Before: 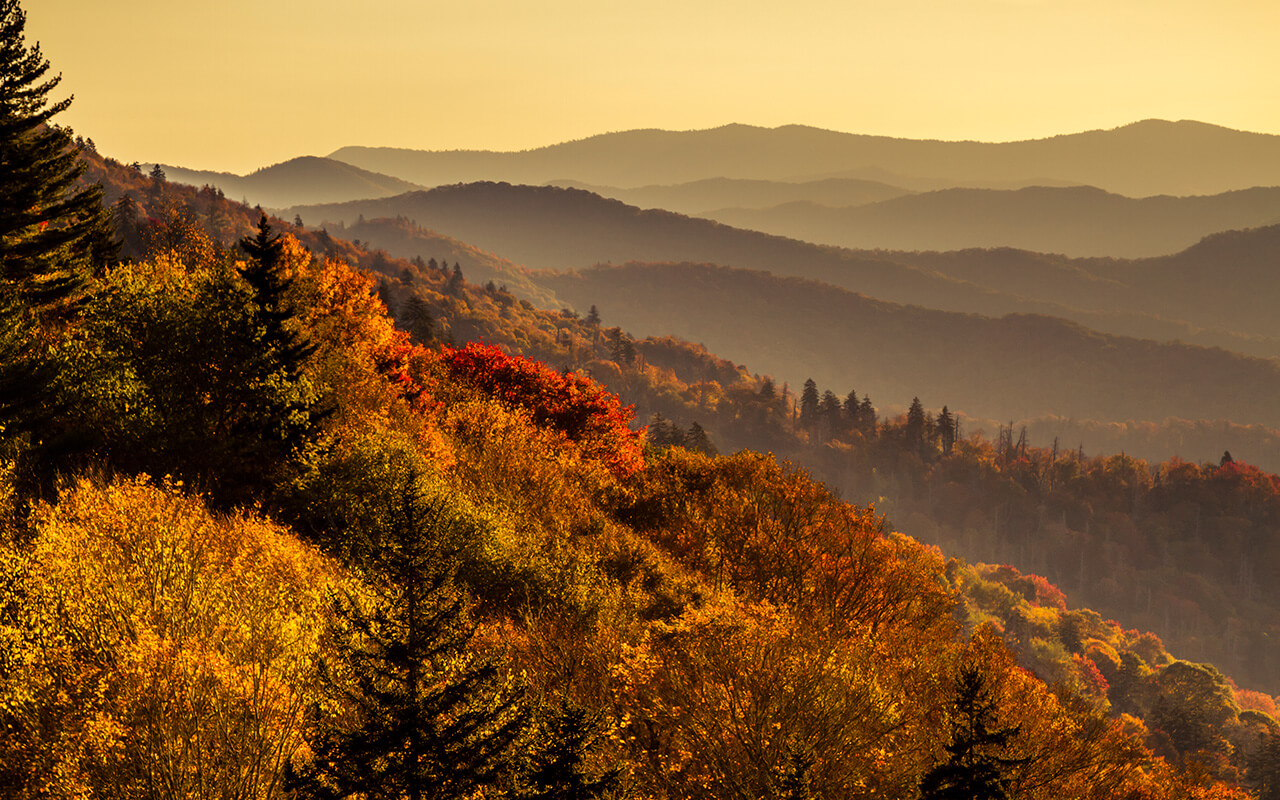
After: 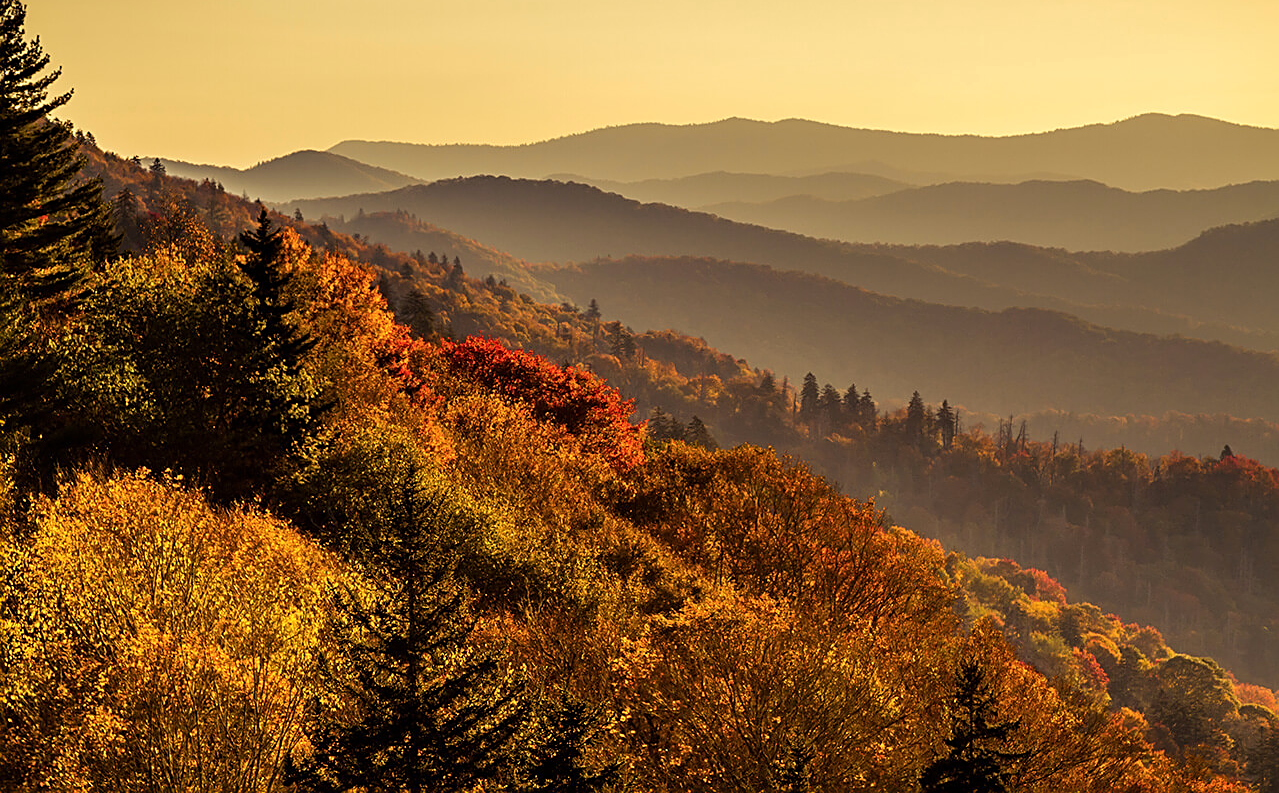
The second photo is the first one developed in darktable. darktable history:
crop: top 0.844%, right 0.026%
color balance rgb: shadows lift › chroma 0.775%, shadows lift › hue 111.38°, perceptual saturation grading › global saturation 0.029%, global vibrance 9.544%
sharpen: amount 0.493
